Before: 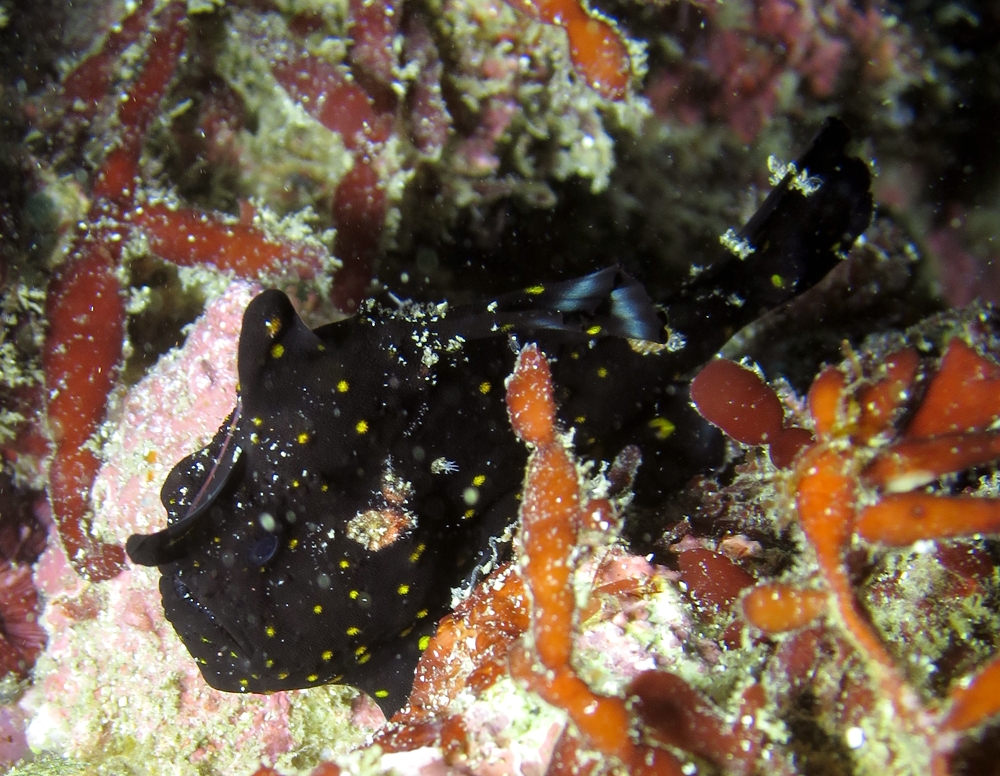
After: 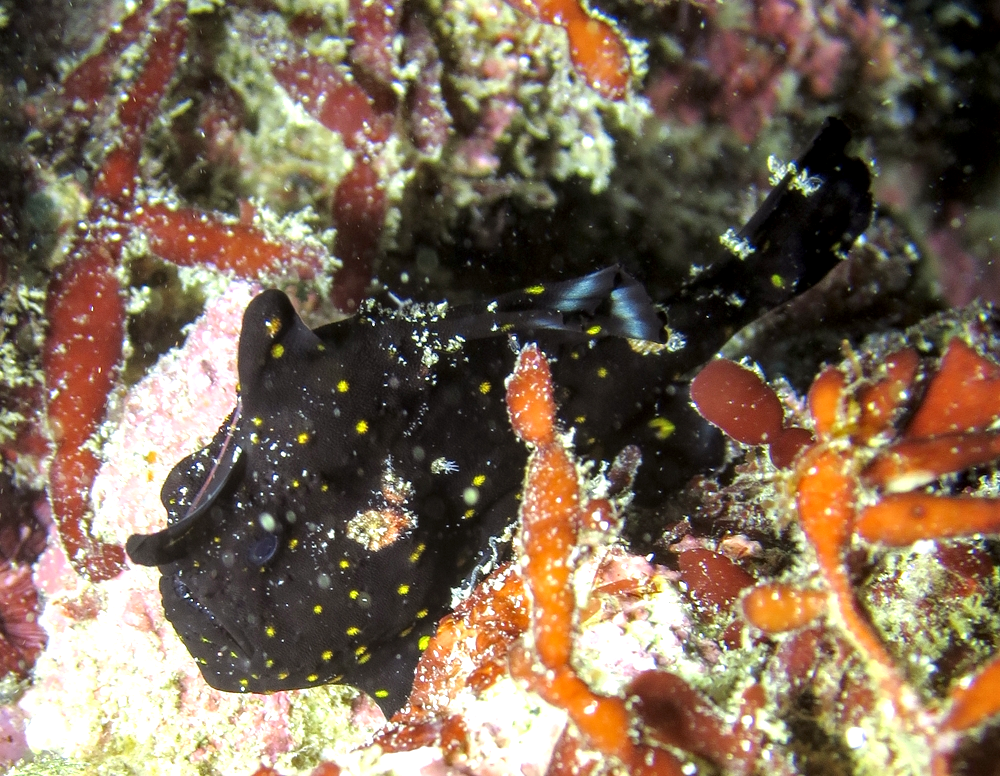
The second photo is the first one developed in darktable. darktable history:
exposure: exposure 0.633 EV, compensate exposure bias true, compensate highlight preservation false
local contrast: on, module defaults
